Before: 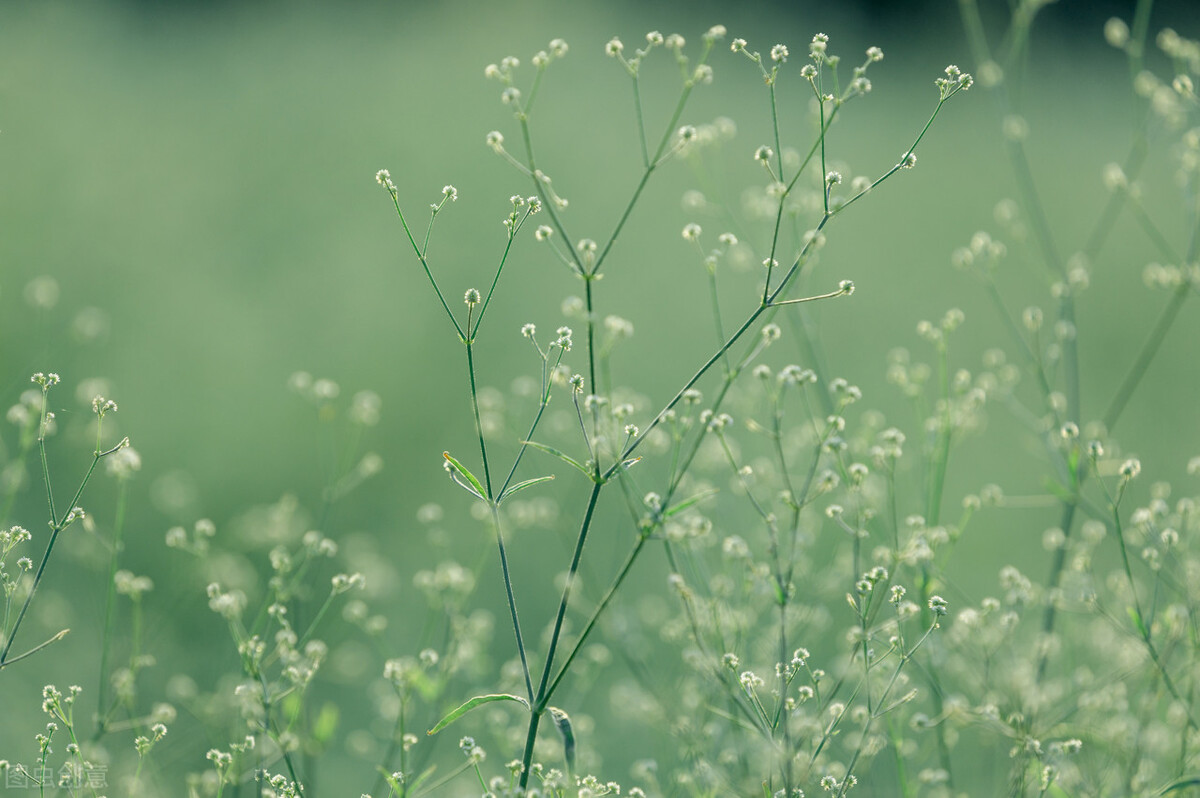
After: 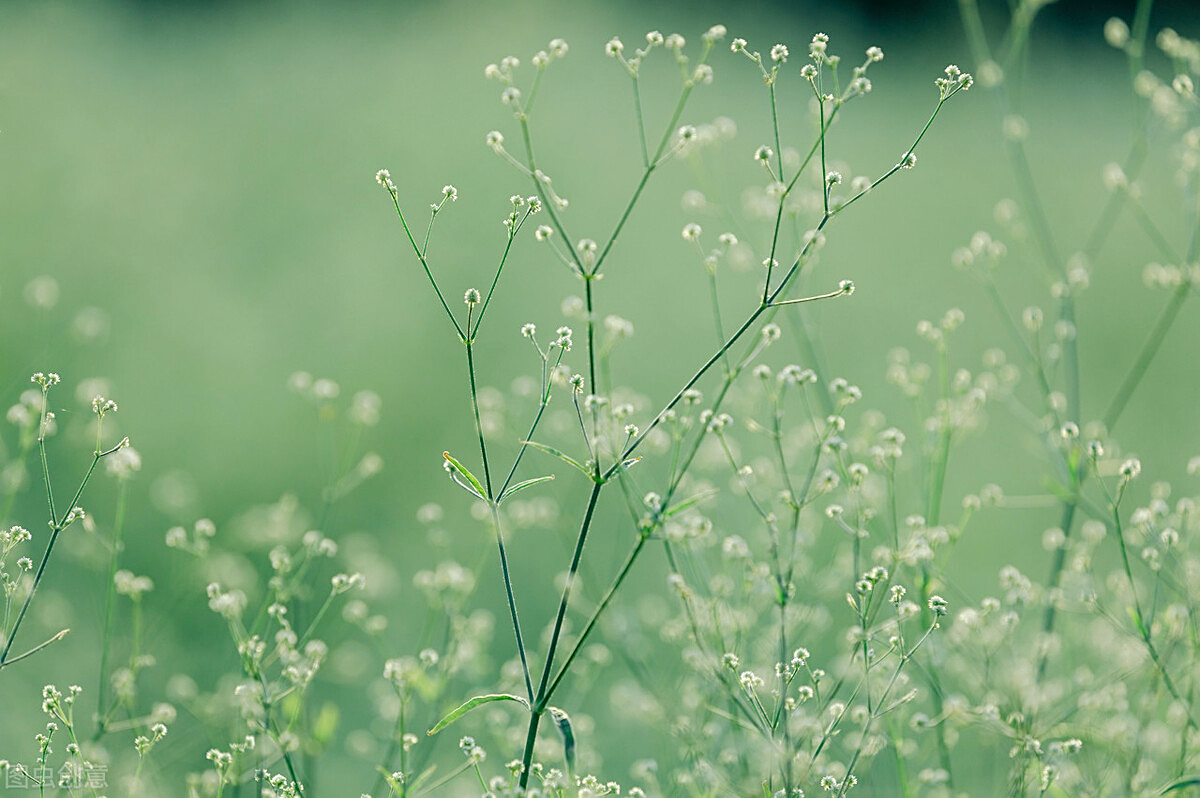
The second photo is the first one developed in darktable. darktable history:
tone curve: curves: ch0 [(0.003, 0) (0.066, 0.031) (0.163, 0.112) (0.264, 0.238) (0.395, 0.408) (0.517, 0.56) (0.684, 0.734) (0.791, 0.814) (1, 1)]; ch1 [(0, 0) (0.164, 0.115) (0.337, 0.332) (0.39, 0.398) (0.464, 0.461) (0.501, 0.5) (0.507, 0.5) (0.534, 0.532) (0.577, 0.59) (0.652, 0.681) (0.733, 0.749) (0.811, 0.796) (1, 1)]; ch2 [(0, 0) (0.337, 0.382) (0.464, 0.476) (0.501, 0.5) (0.527, 0.54) (0.551, 0.565) (0.6, 0.59) (0.687, 0.675) (1, 1)], preserve colors none
sharpen: amount 0.49
